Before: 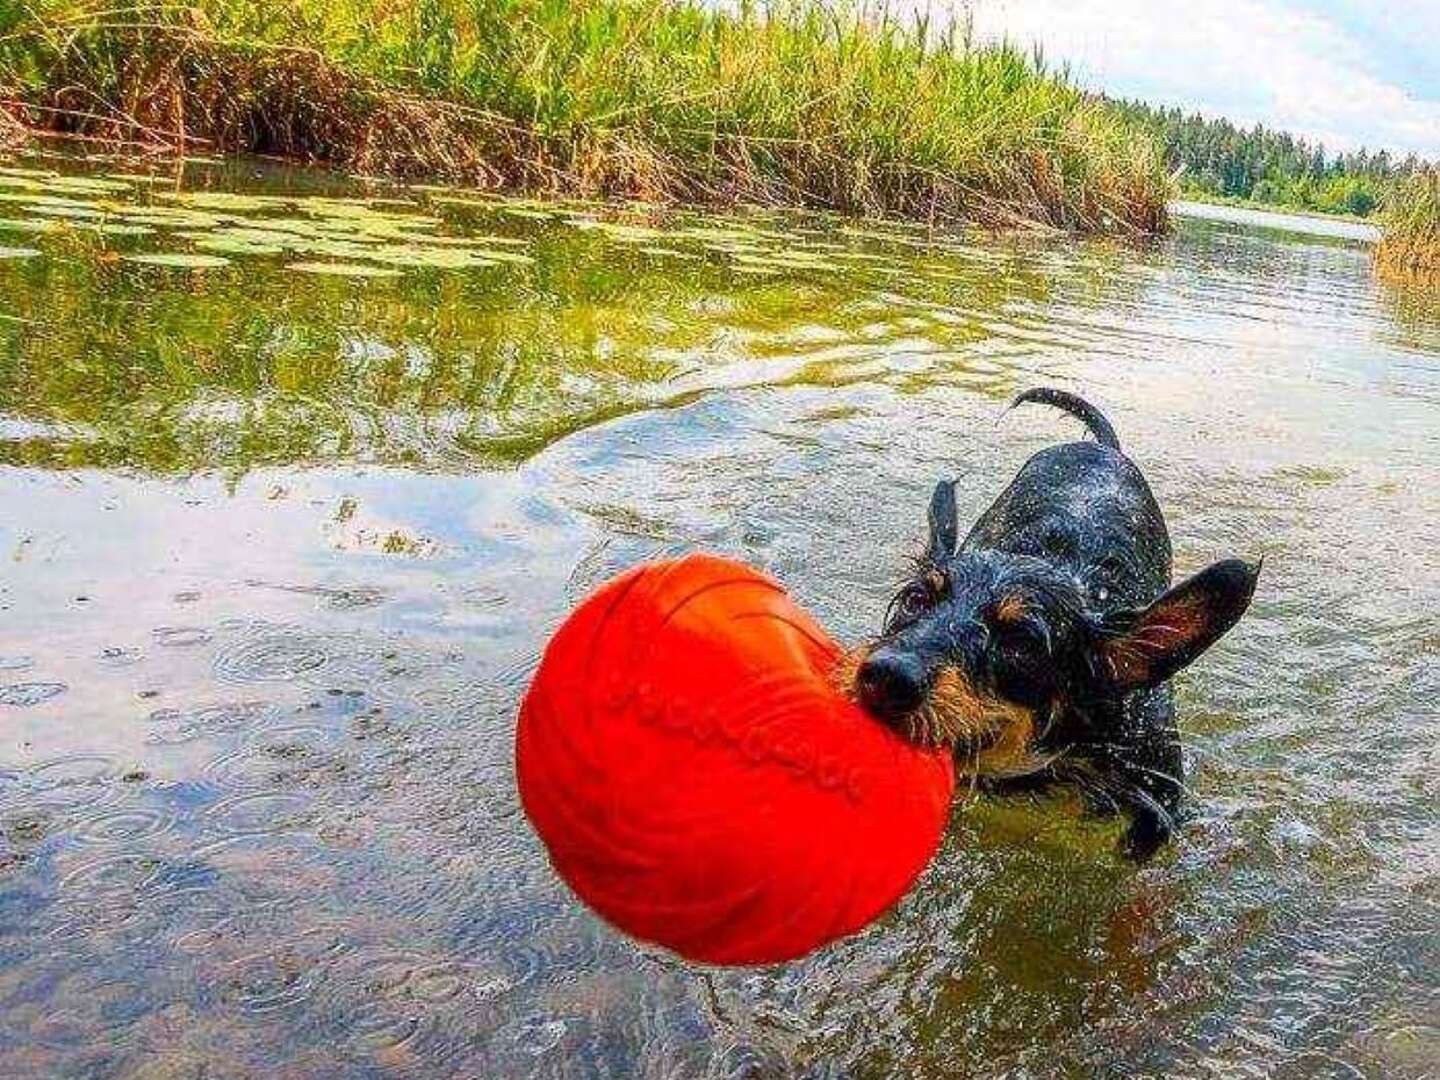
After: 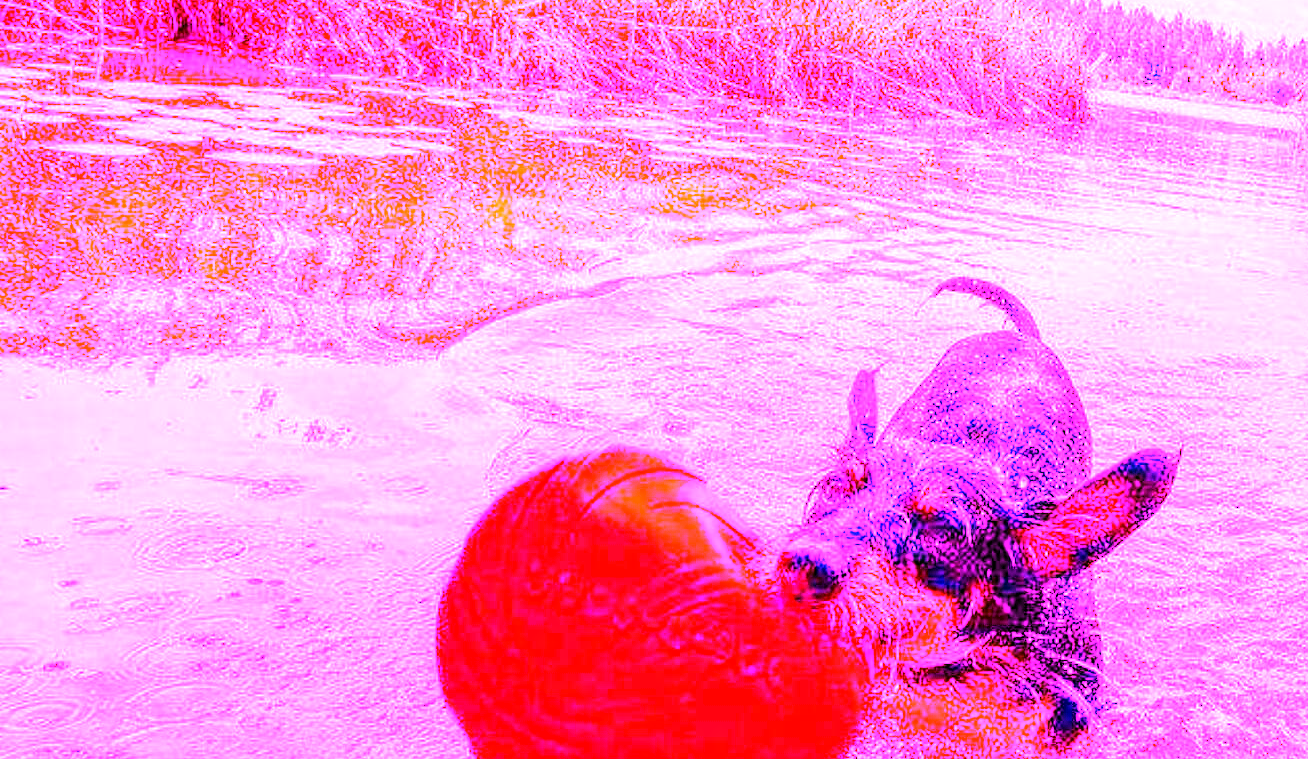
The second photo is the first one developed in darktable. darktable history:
crop: left 5.596%, top 10.314%, right 3.534%, bottom 19.395%
white balance: red 8, blue 8
